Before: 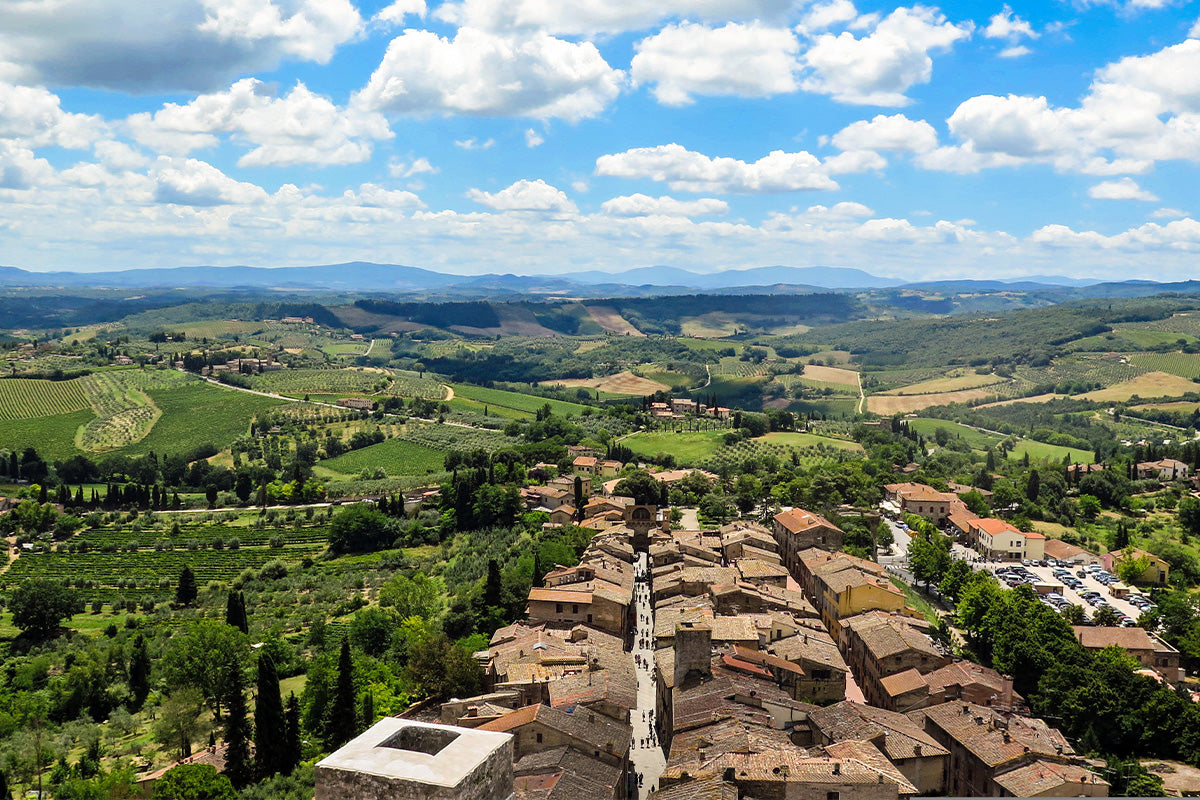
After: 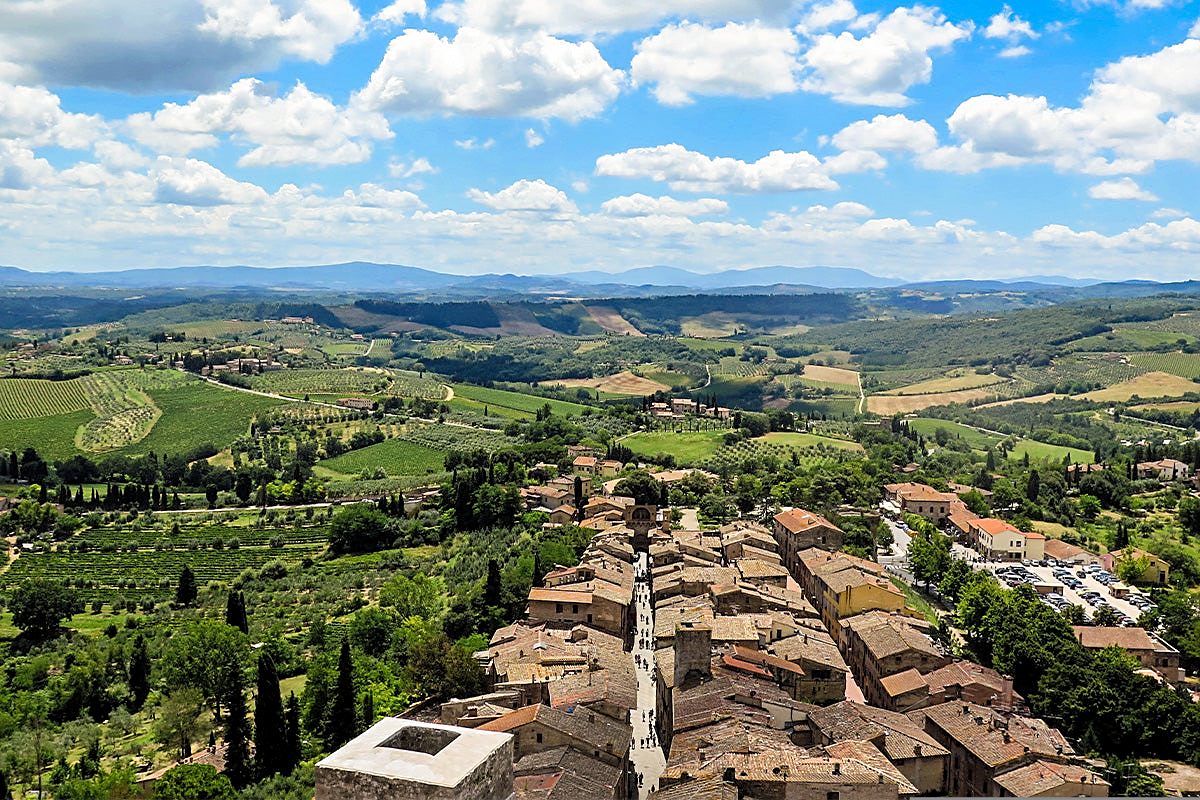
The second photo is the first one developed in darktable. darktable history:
sharpen: on, module defaults
levels: levels [0.018, 0.493, 1]
